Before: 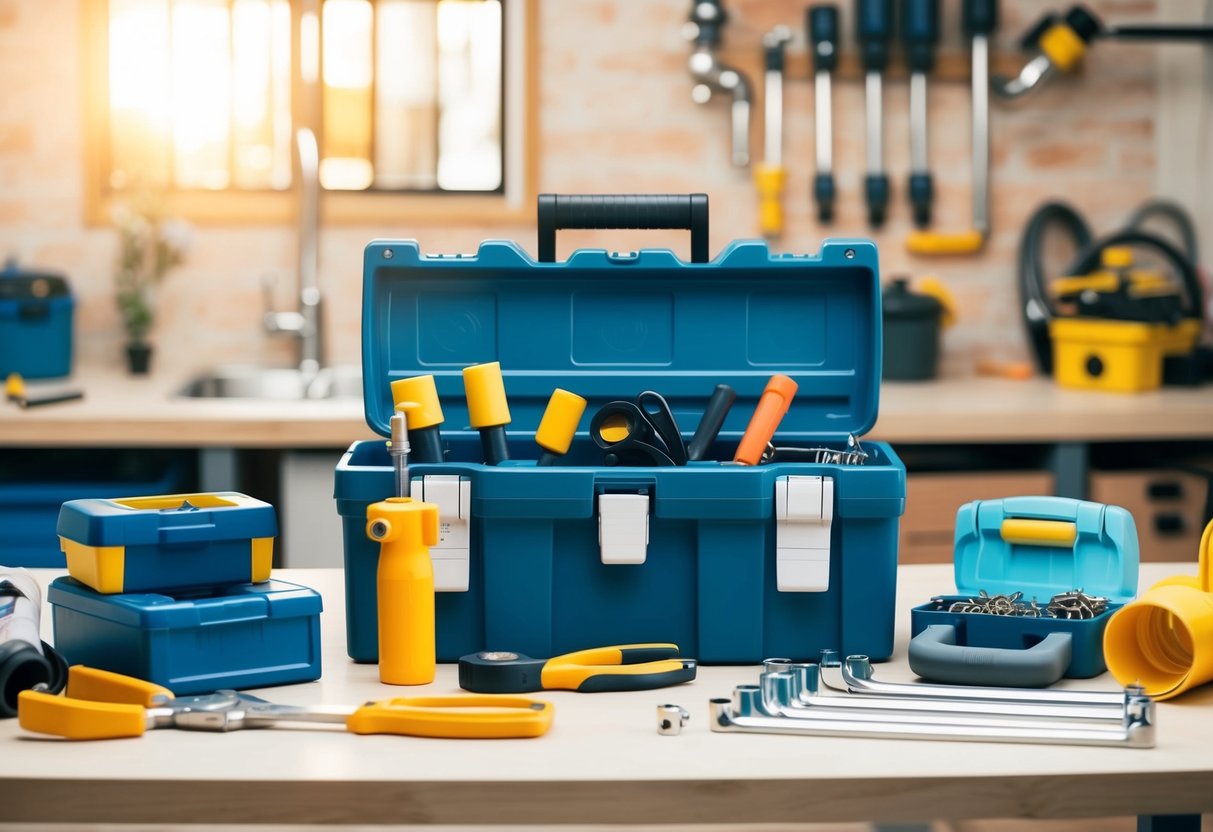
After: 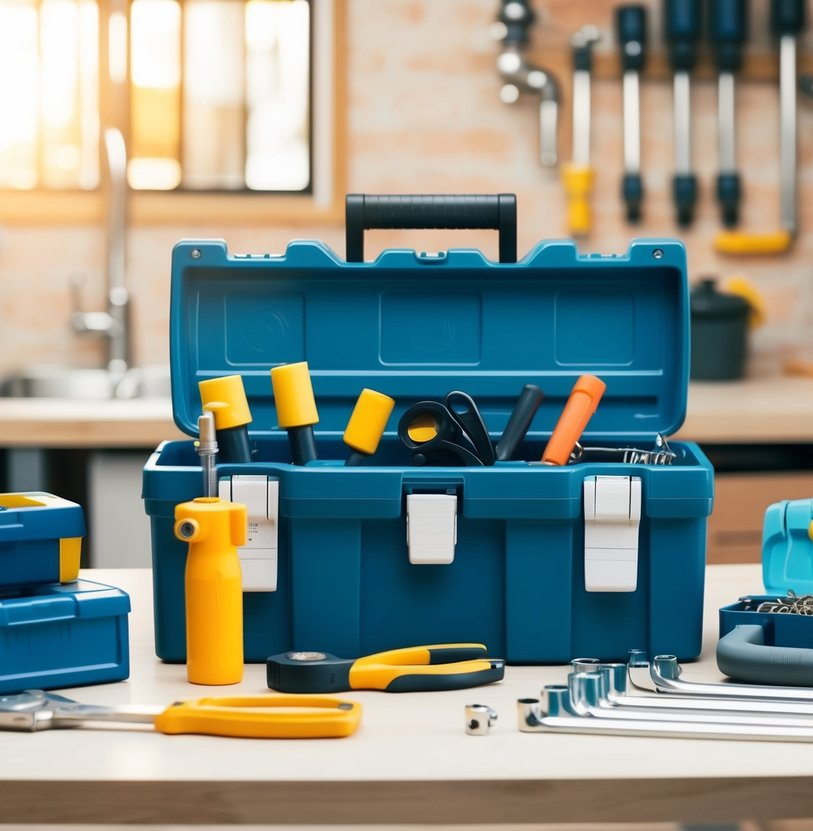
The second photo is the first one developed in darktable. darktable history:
crop and rotate: left 15.854%, right 17.068%
